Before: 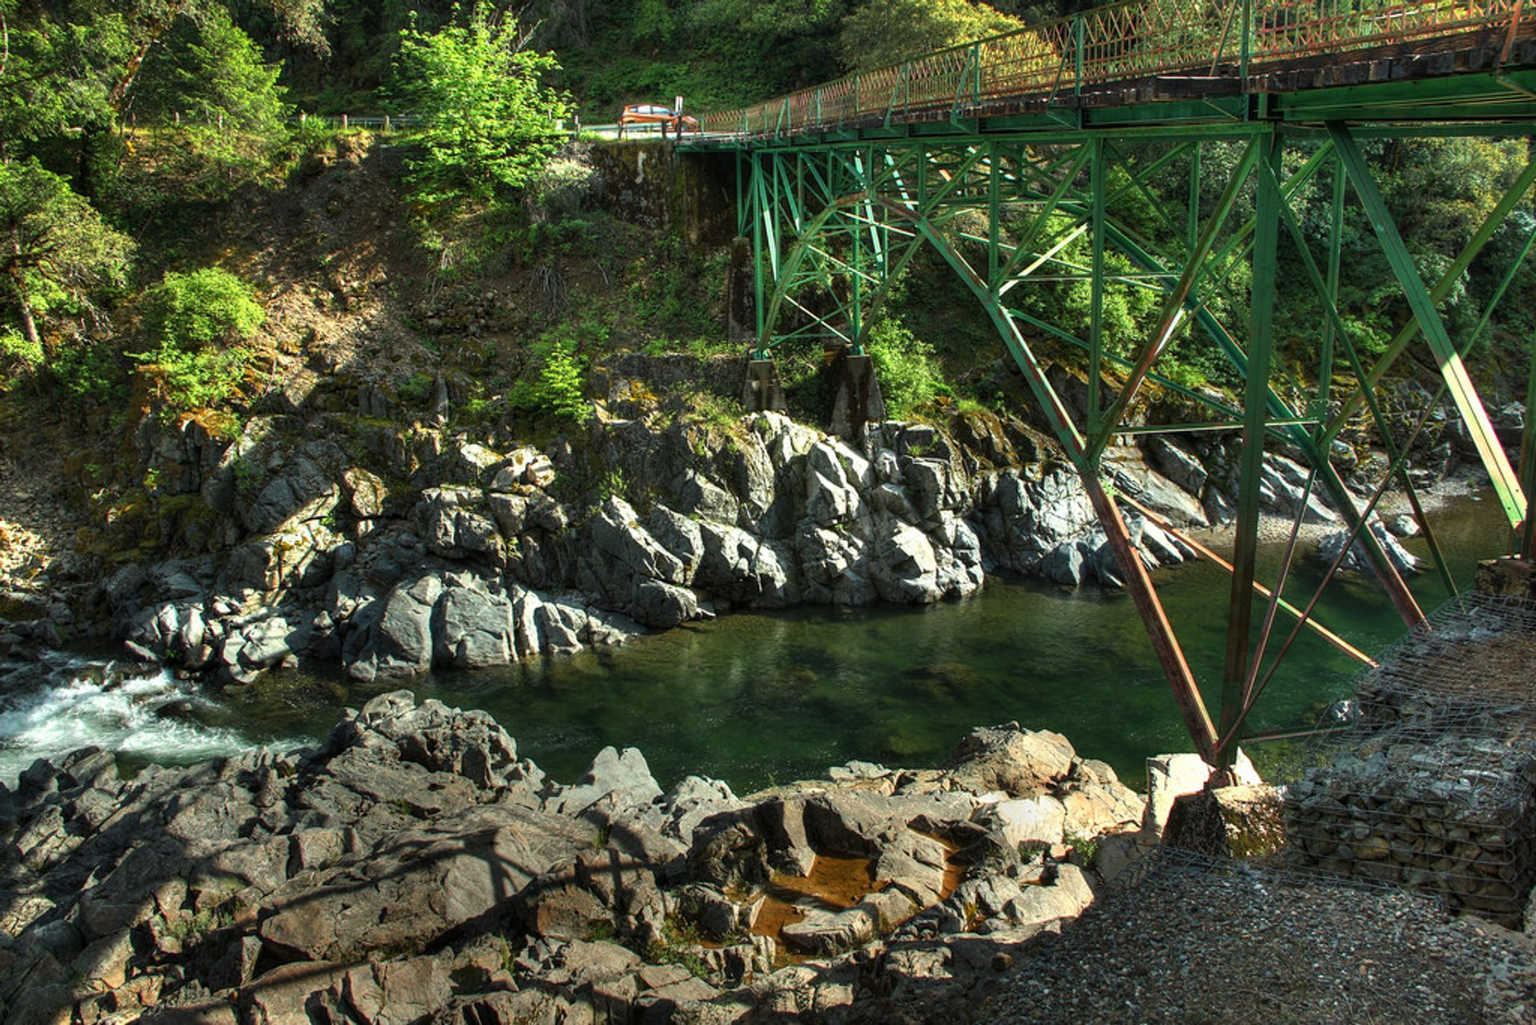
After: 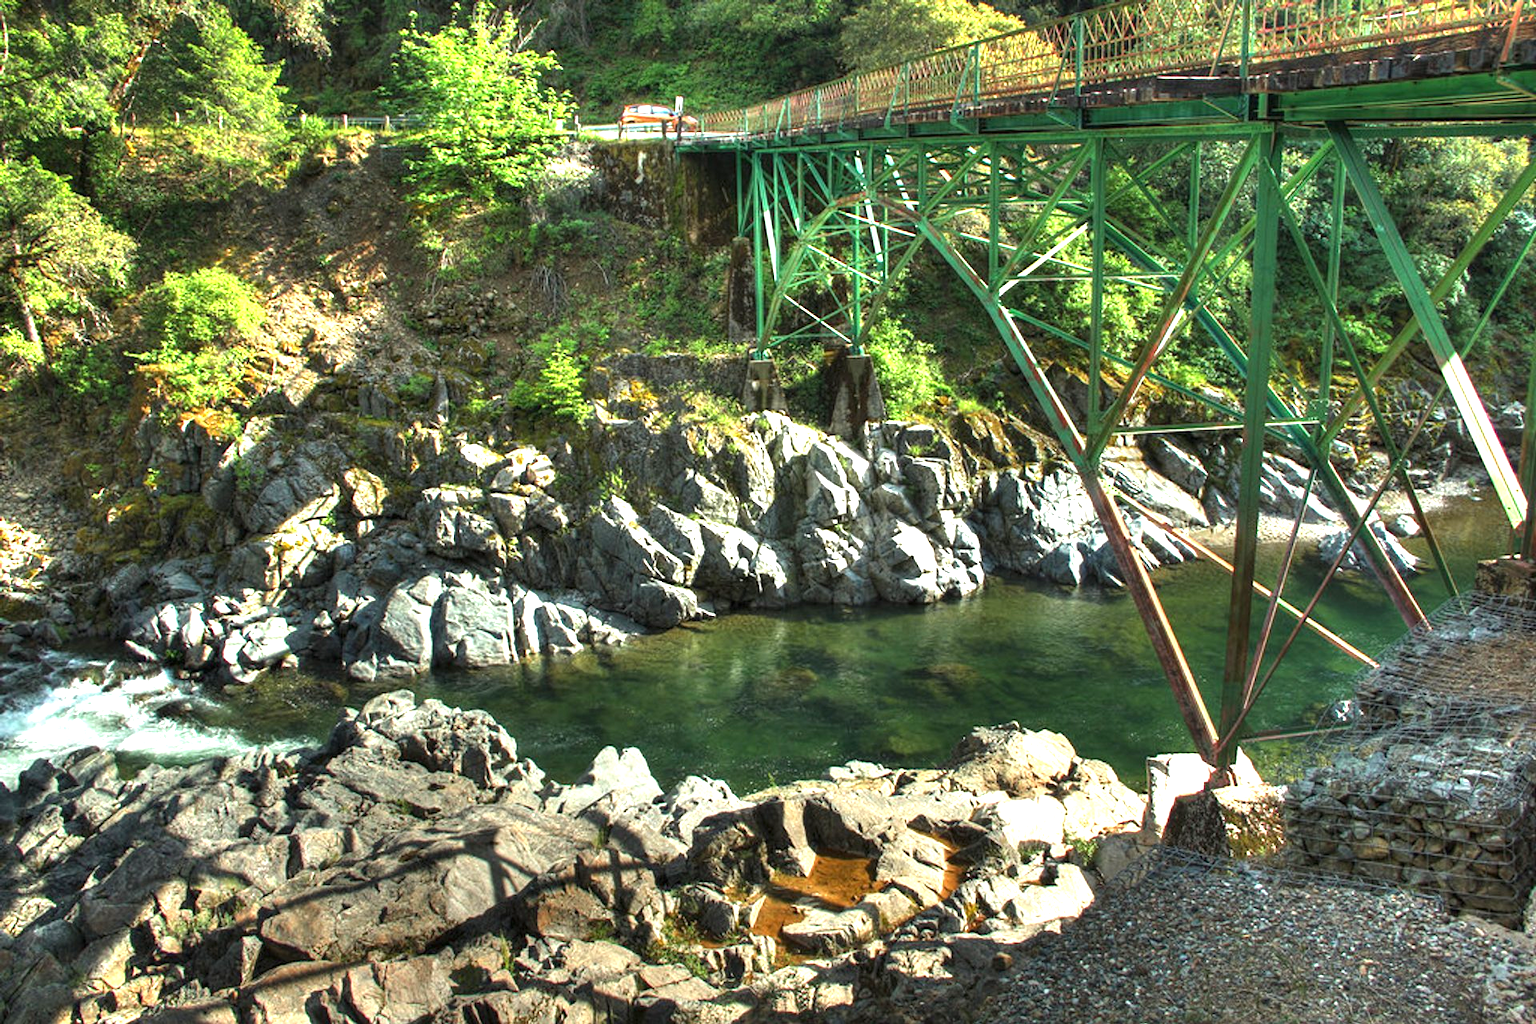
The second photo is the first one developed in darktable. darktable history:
base curve: curves: ch0 [(0, 0) (0.989, 0.992)], preserve colors none
exposure: black level correction 0, exposure 1.297 EV, compensate highlight preservation false
